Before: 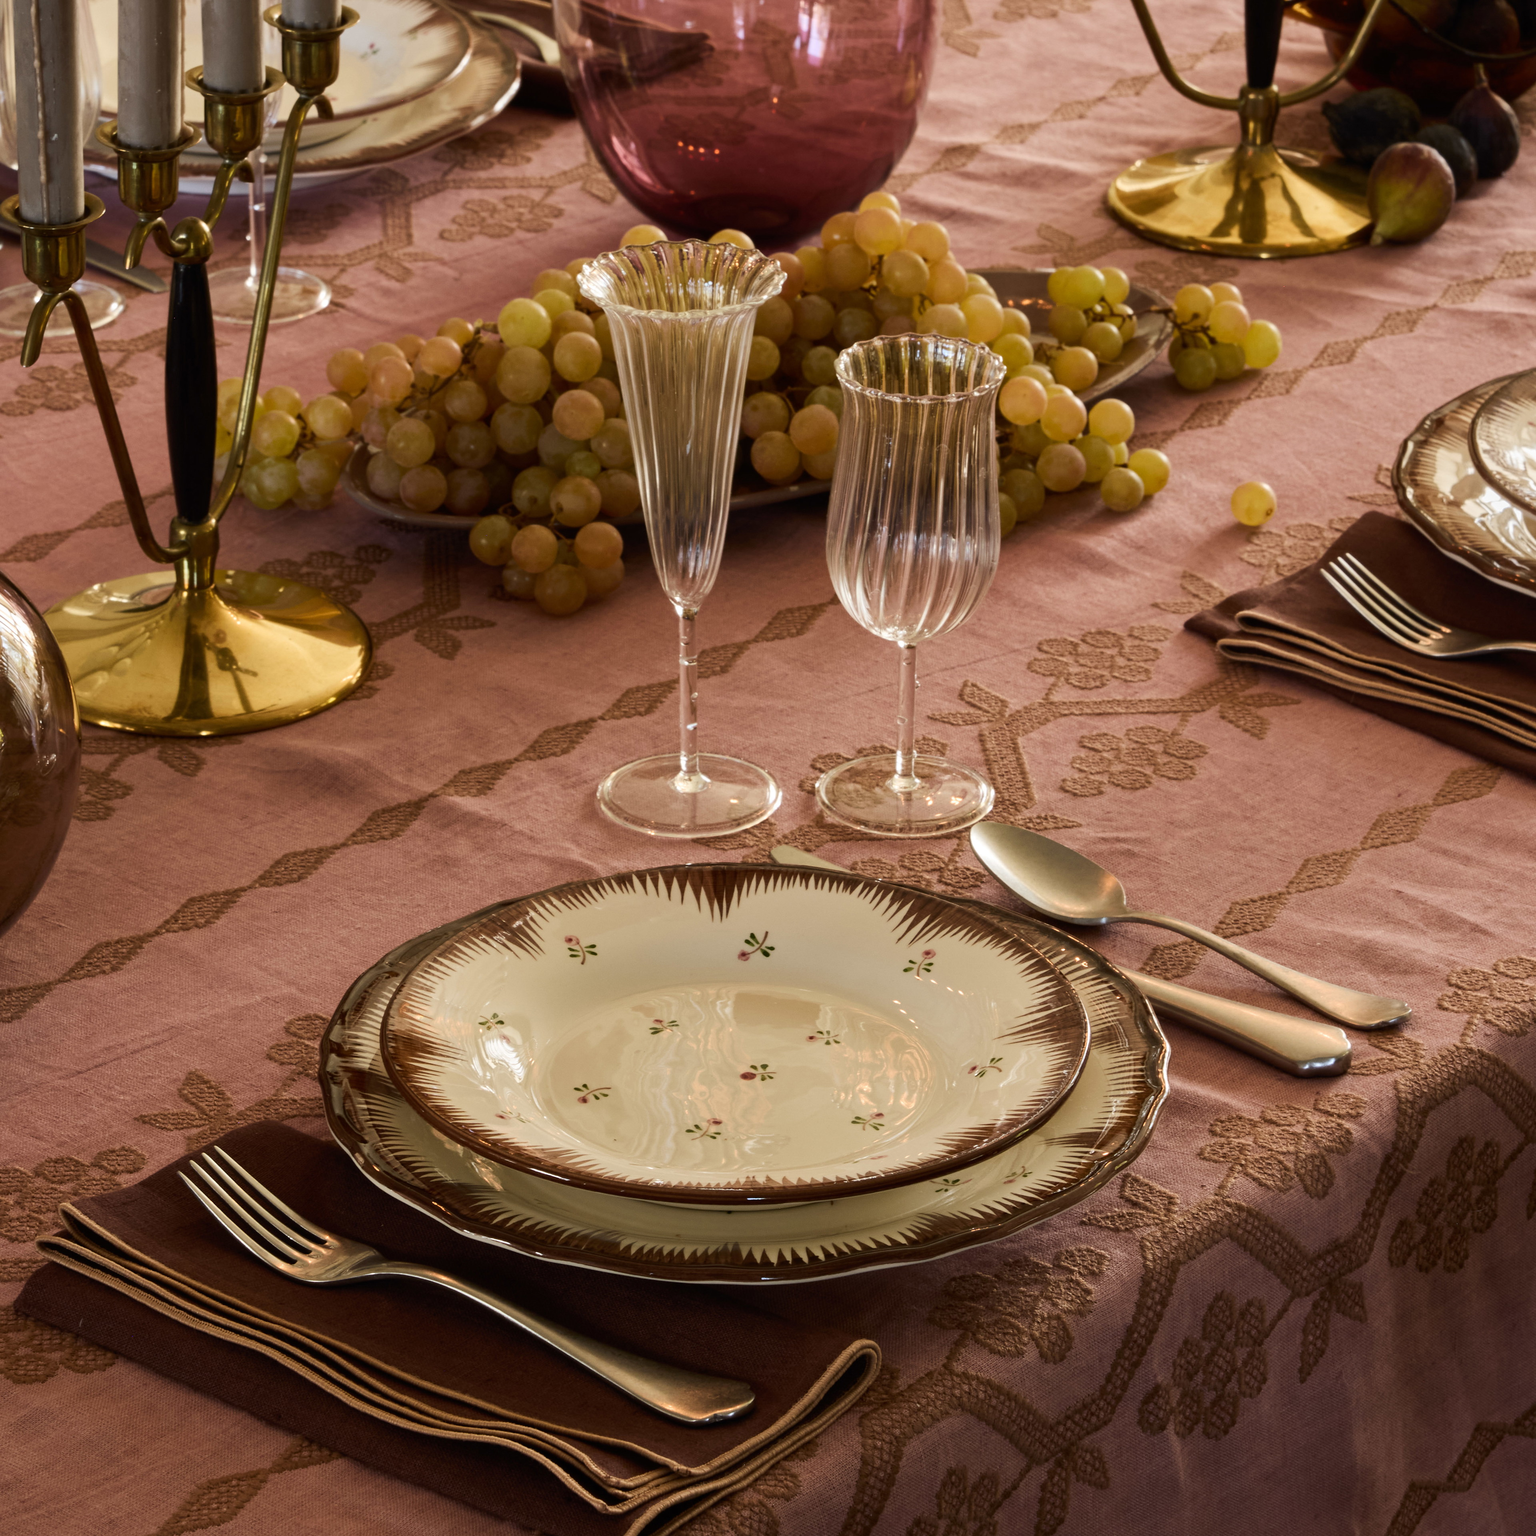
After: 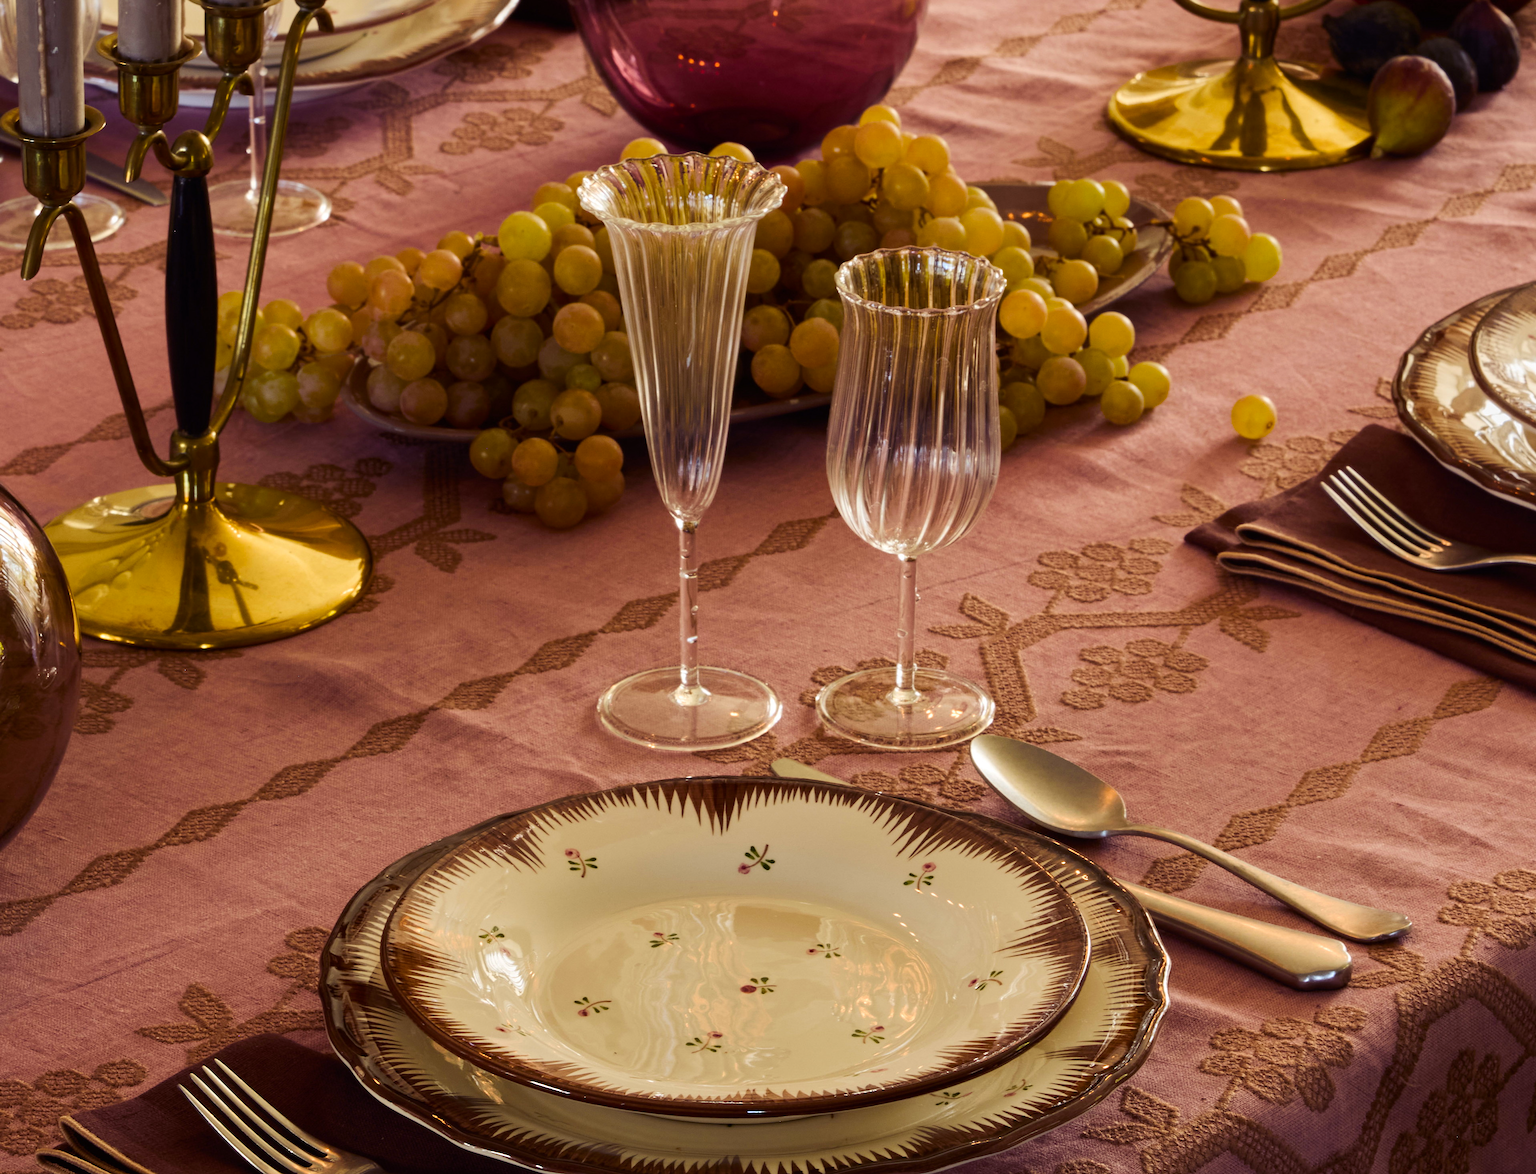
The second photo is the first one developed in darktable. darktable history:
crop: top 5.694%, bottom 17.75%
sharpen: radius 5.312, amount 0.313, threshold 26.862
color balance rgb: shadows lift › luminance -21.872%, shadows lift › chroma 8.771%, shadows lift › hue 285.96°, linear chroma grading › global chroma 1.216%, linear chroma grading › mid-tones -0.789%, perceptual saturation grading › global saturation 19.919%, global vibrance 20%
